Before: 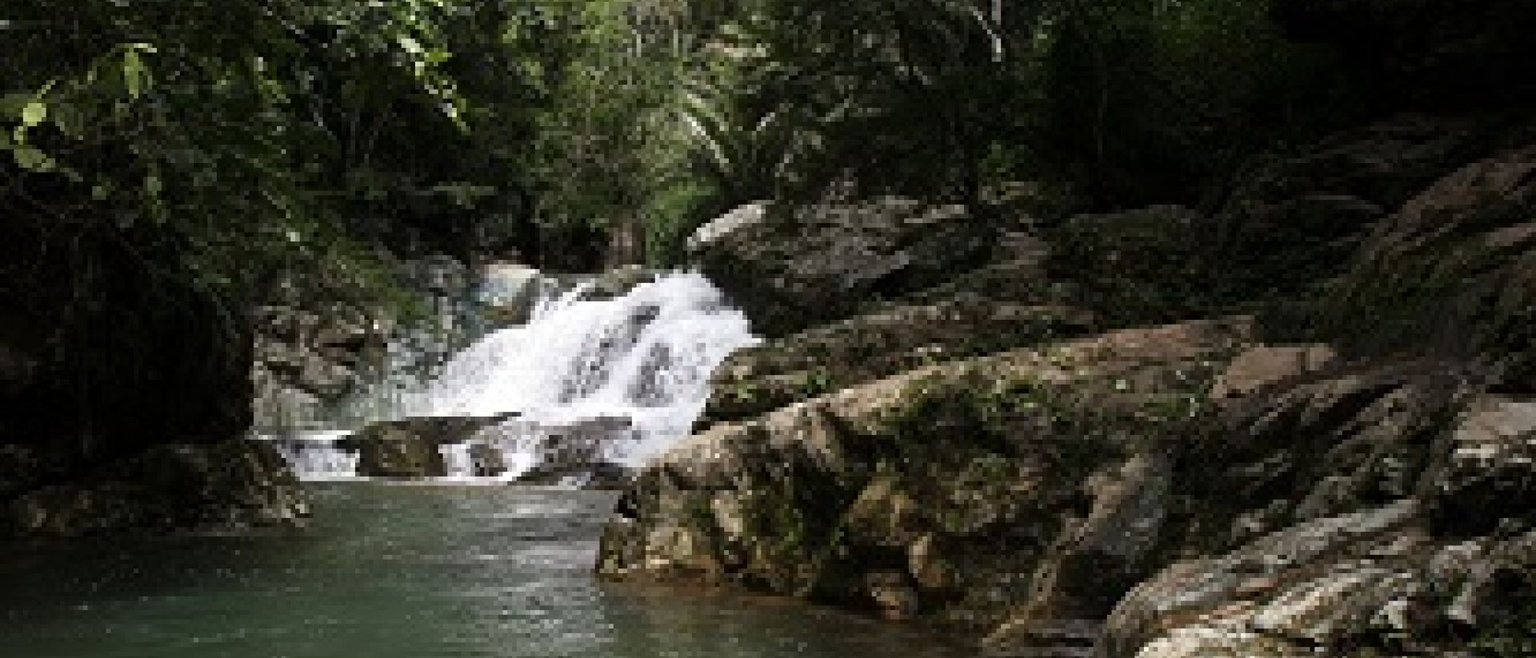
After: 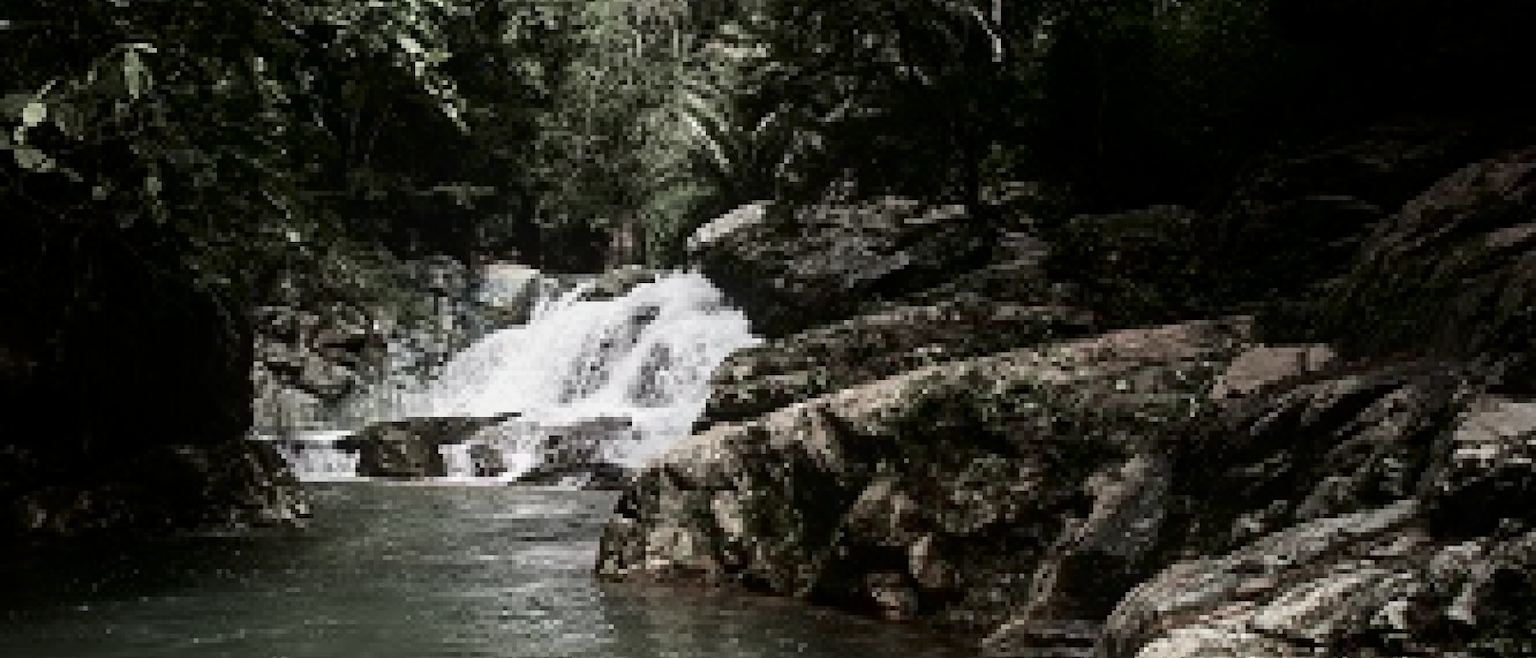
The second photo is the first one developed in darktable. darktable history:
color correction: saturation 0.5
tone curve: curves: ch0 [(0.003, 0) (0.066, 0.023) (0.149, 0.094) (0.264, 0.238) (0.395, 0.421) (0.517, 0.56) (0.688, 0.743) (0.813, 0.846) (1, 1)]; ch1 [(0, 0) (0.164, 0.115) (0.337, 0.332) (0.39, 0.398) (0.464, 0.461) (0.501, 0.5) (0.521, 0.535) (0.571, 0.588) (0.652, 0.681) (0.733, 0.749) (0.811, 0.796) (1, 1)]; ch2 [(0, 0) (0.337, 0.382) (0.464, 0.476) (0.501, 0.502) (0.527, 0.54) (0.556, 0.567) (0.6, 0.59) (0.687, 0.675) (1, 1)], color space Lab, independent channels, preserve colors none
local contrast: detail 110%
